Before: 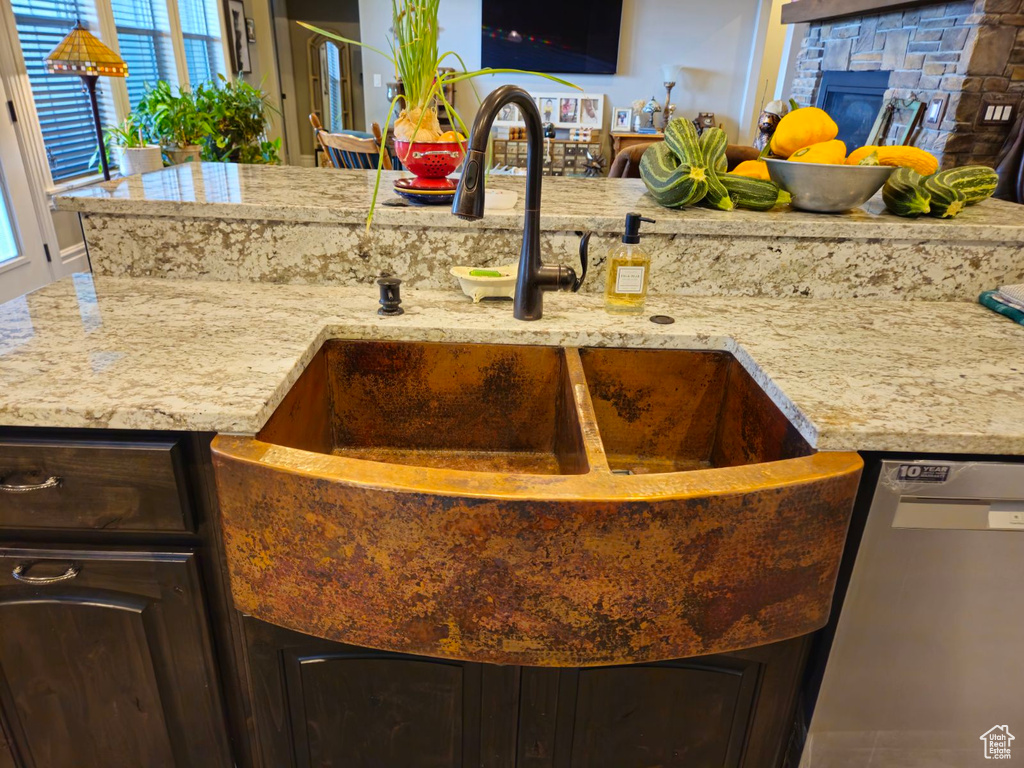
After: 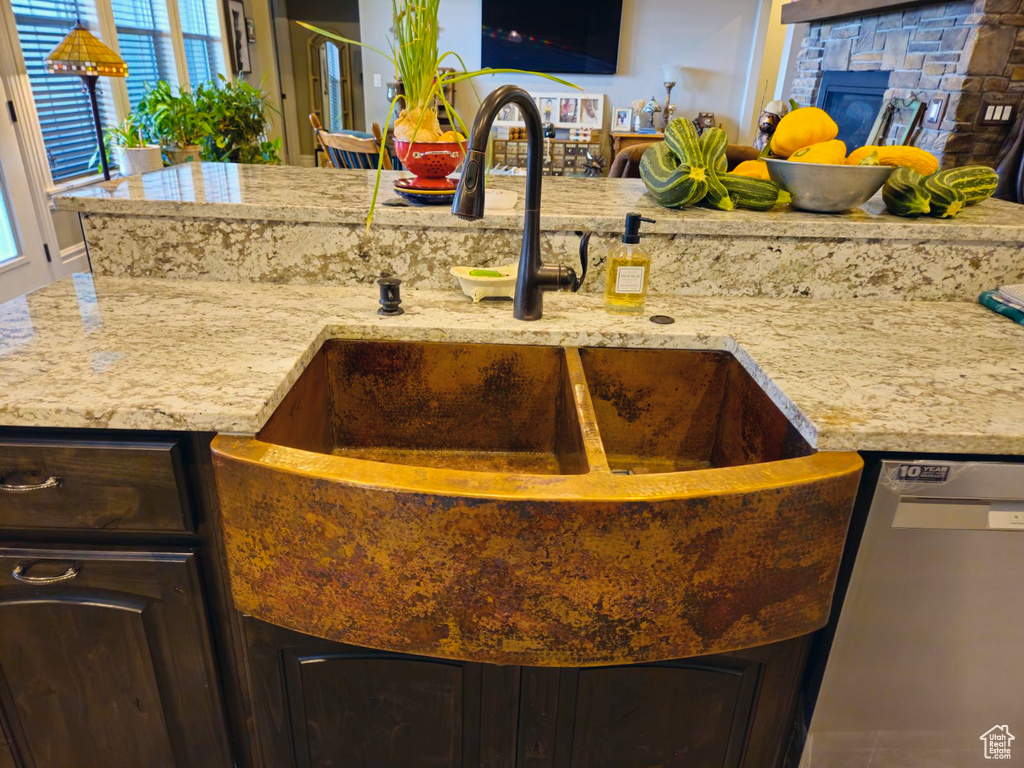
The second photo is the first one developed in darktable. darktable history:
color balance rgb: perceptual saturation grading › global saturation 30%, global vibrance 10%
color correction: highlights a* 2.75, highlights b* 5, shadows a* -2.04, shadows b* -4.84, saturation 0.8
